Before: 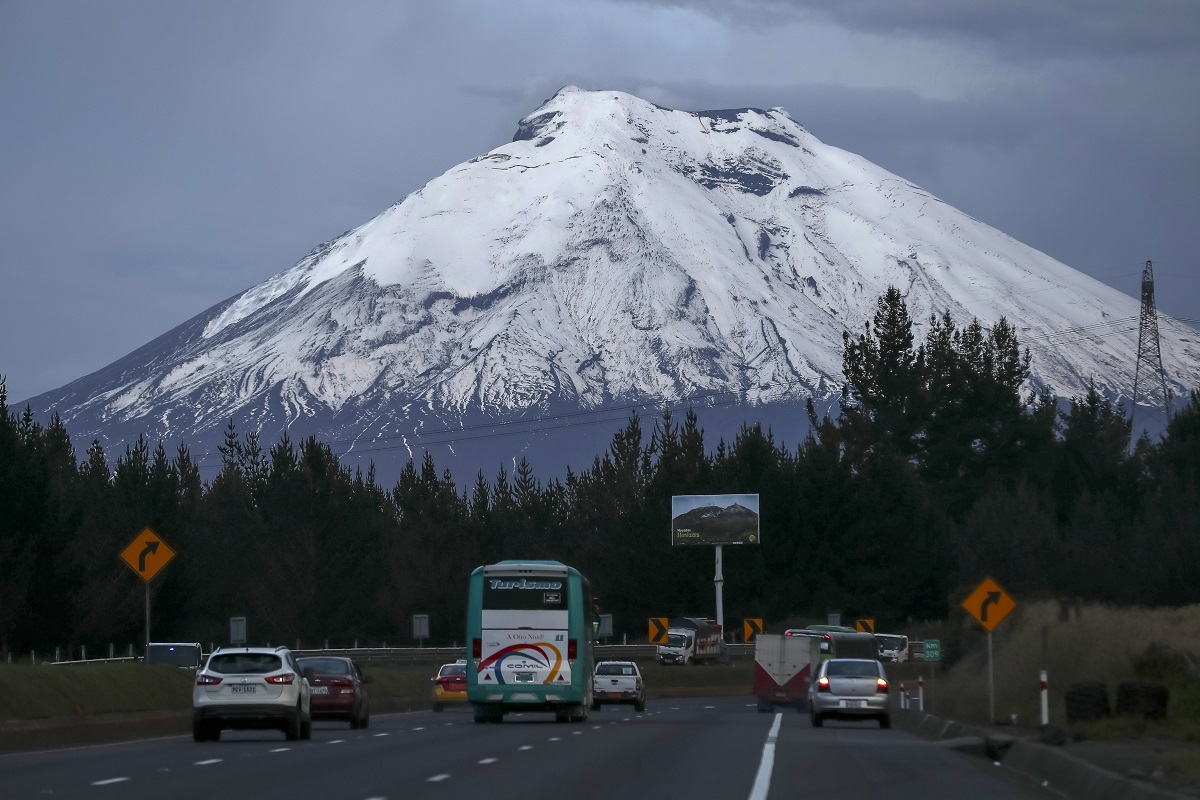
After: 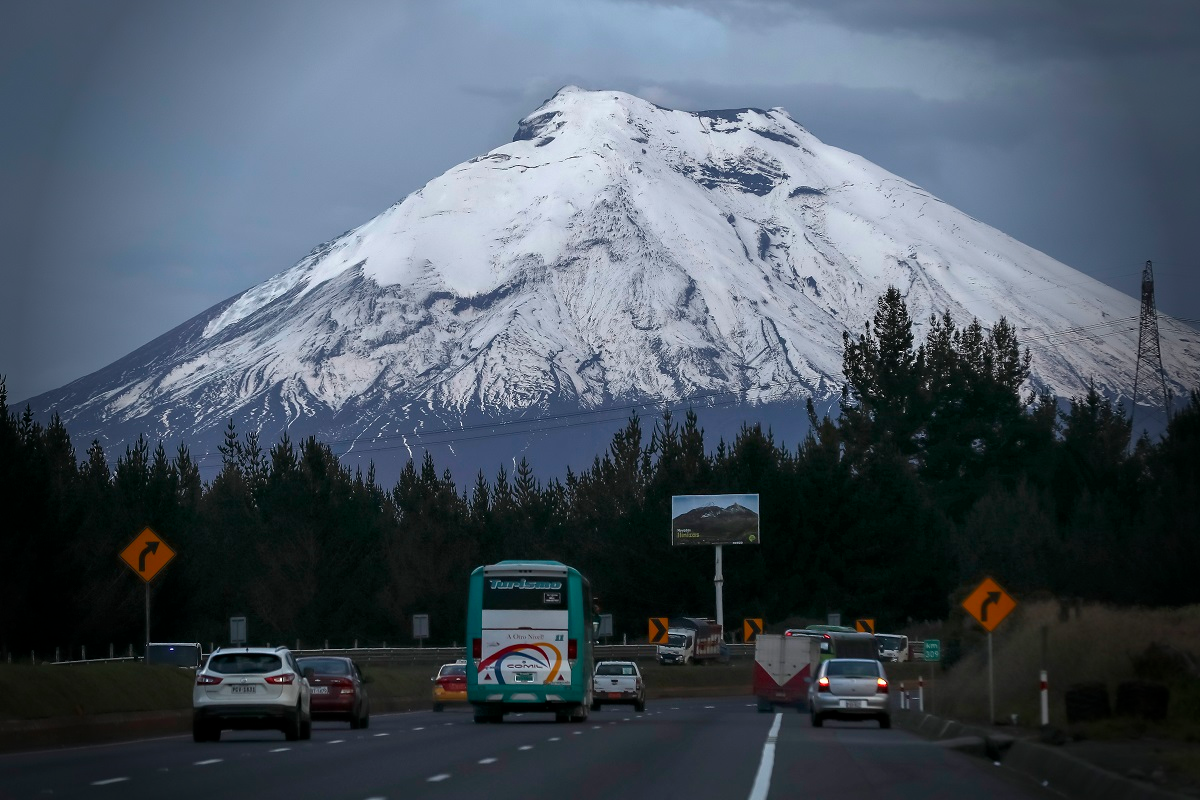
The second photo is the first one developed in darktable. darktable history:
vignetting: fall-off start 68.31%, fall-off radius 30.37%, brightness -0.593, saturation -0.003, width/height ratio 0.984, shape 0.848
